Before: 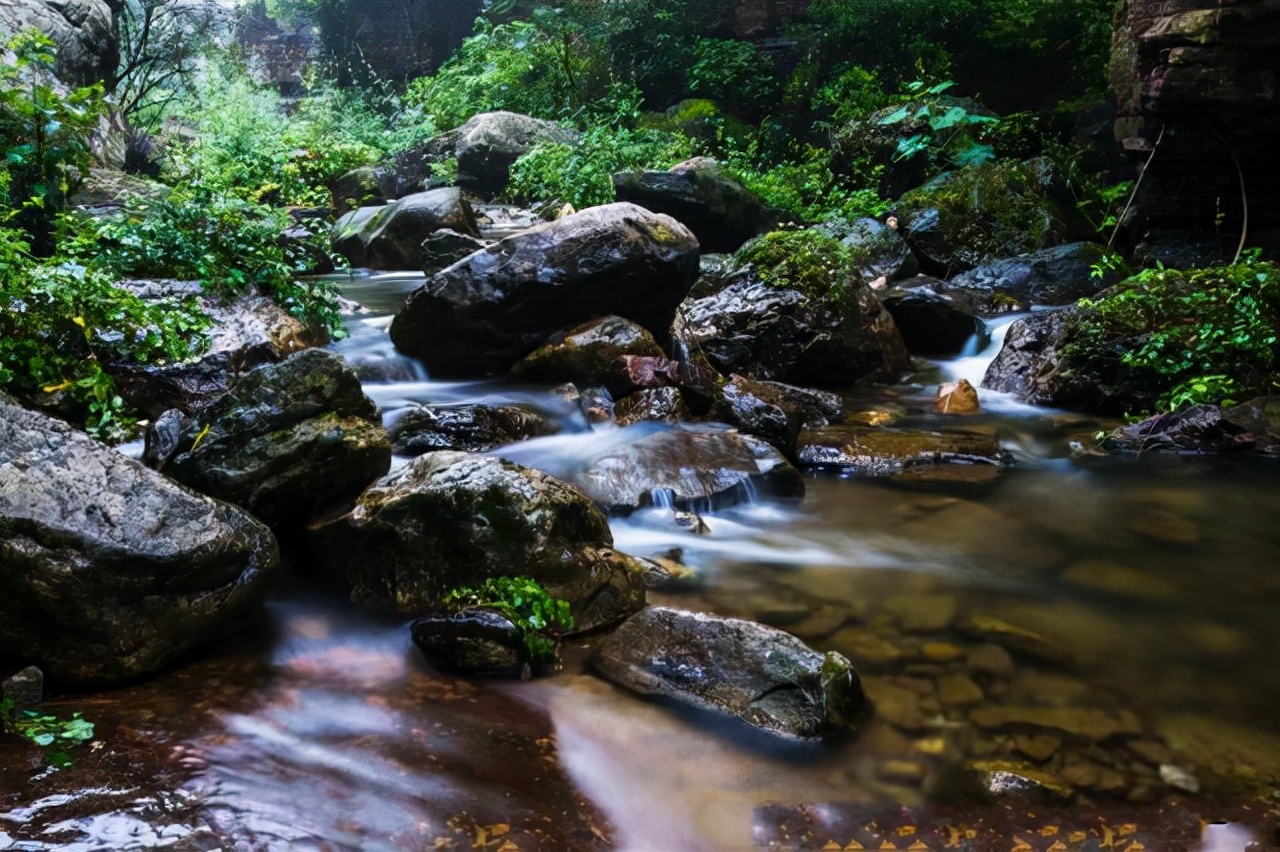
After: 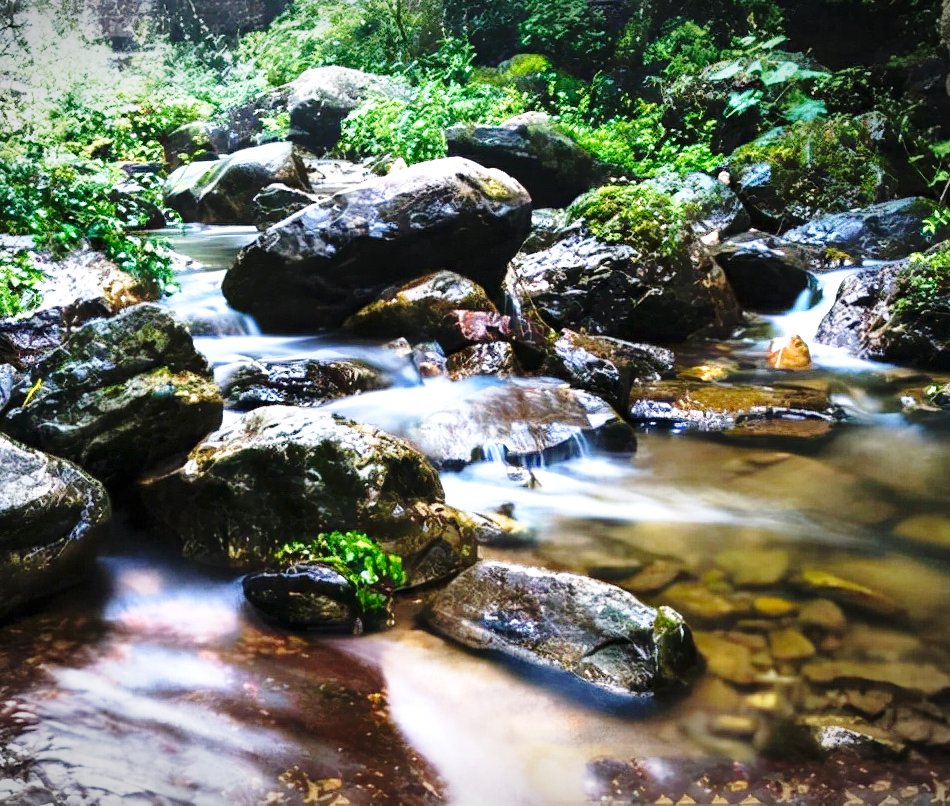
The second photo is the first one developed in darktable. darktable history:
shadows and highlights: radius 101.21, shadows 50.66, highlights -65.21, soften with gaussian
base curve: curves: ch0 [(0, 0) (0.028, 0.03) (0.121, 0.232) (0.46, 0.748) (0.859, 0.968) (1, 1)], preserve colors none
exposure: black level correction 0, exposure 1 EV, compensate highlight preservation false
crop and rotate: left 13.181%, top 5.381%, right 12.543%
contrast brightness saturation: saturation -0.021
vignetting: fall-off start 100.33%, width/height ratio 1.31
